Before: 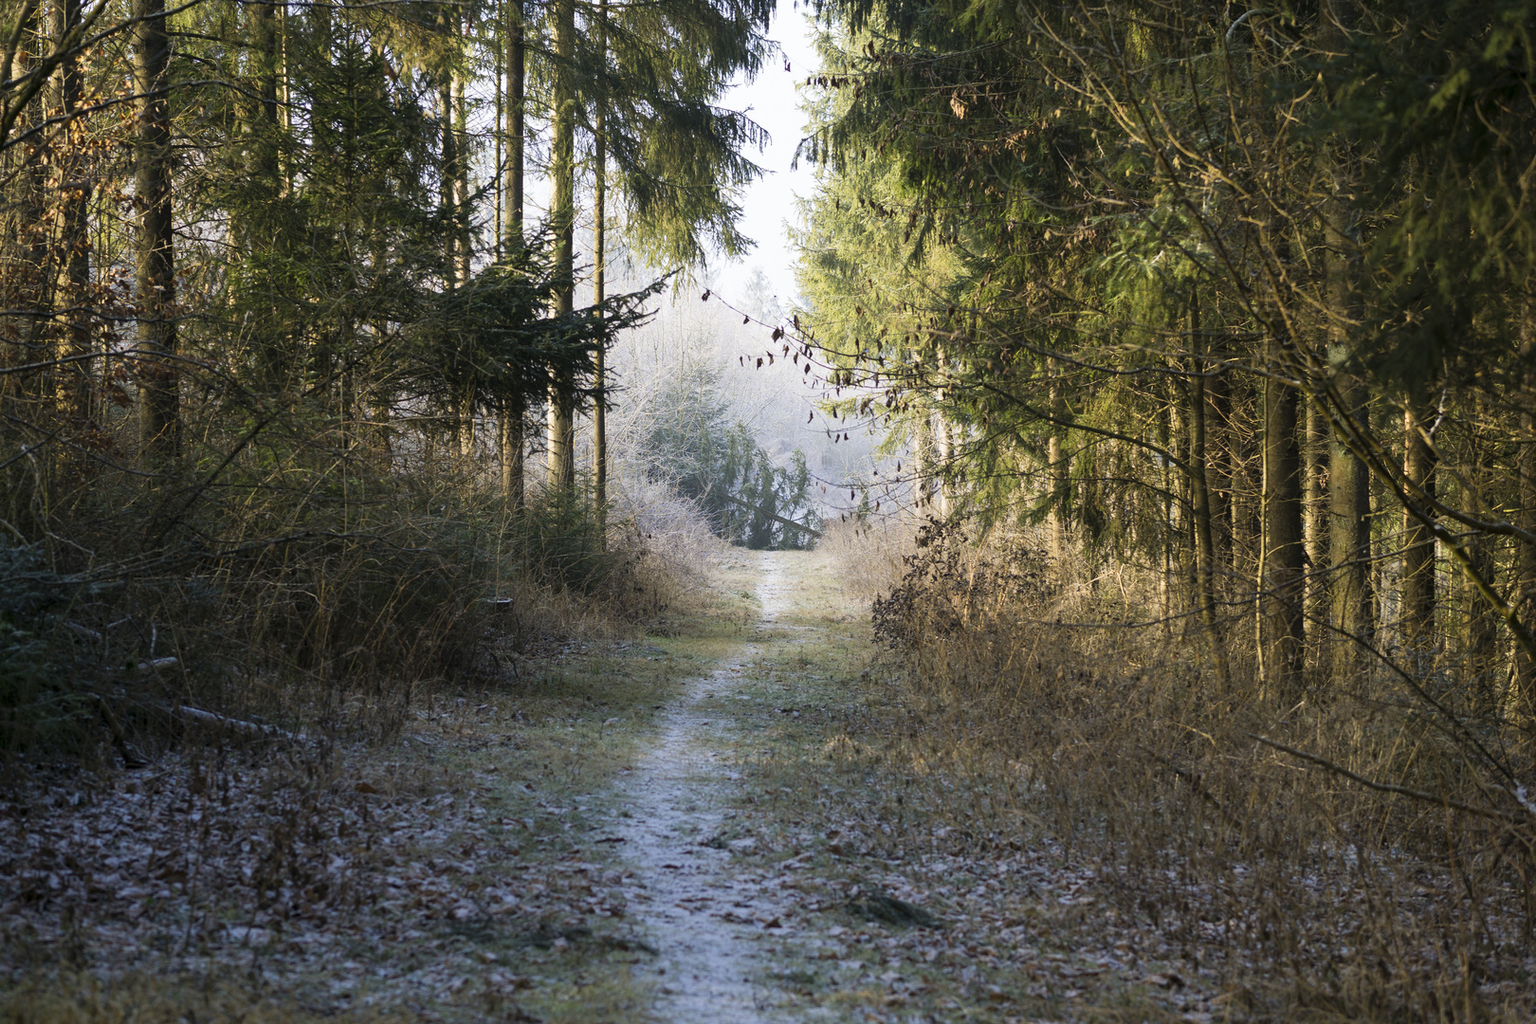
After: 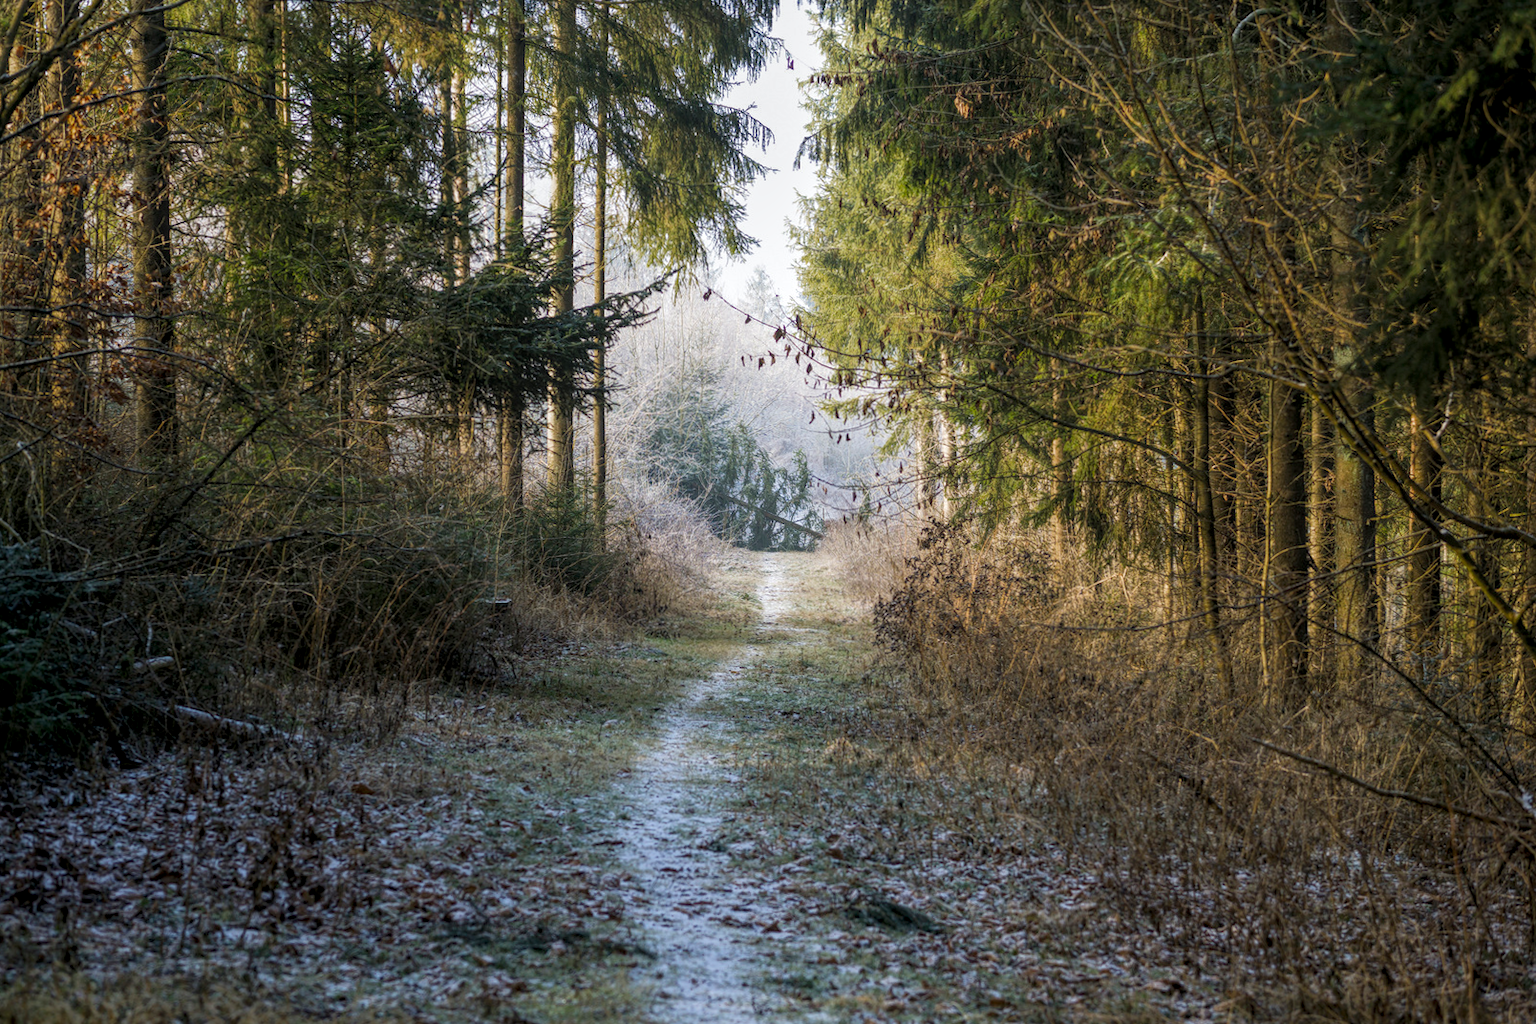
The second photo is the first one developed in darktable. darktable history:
local contrast: highlights 76%, shadows 55%, detail 177%, midtone range 0.204
crop and rotate: angle -0.264°
color zones: curves: ch0 [(0.27, 0.396) (0.563, 0.504) (0.75, 0.5) (0.787, 0.307)]
